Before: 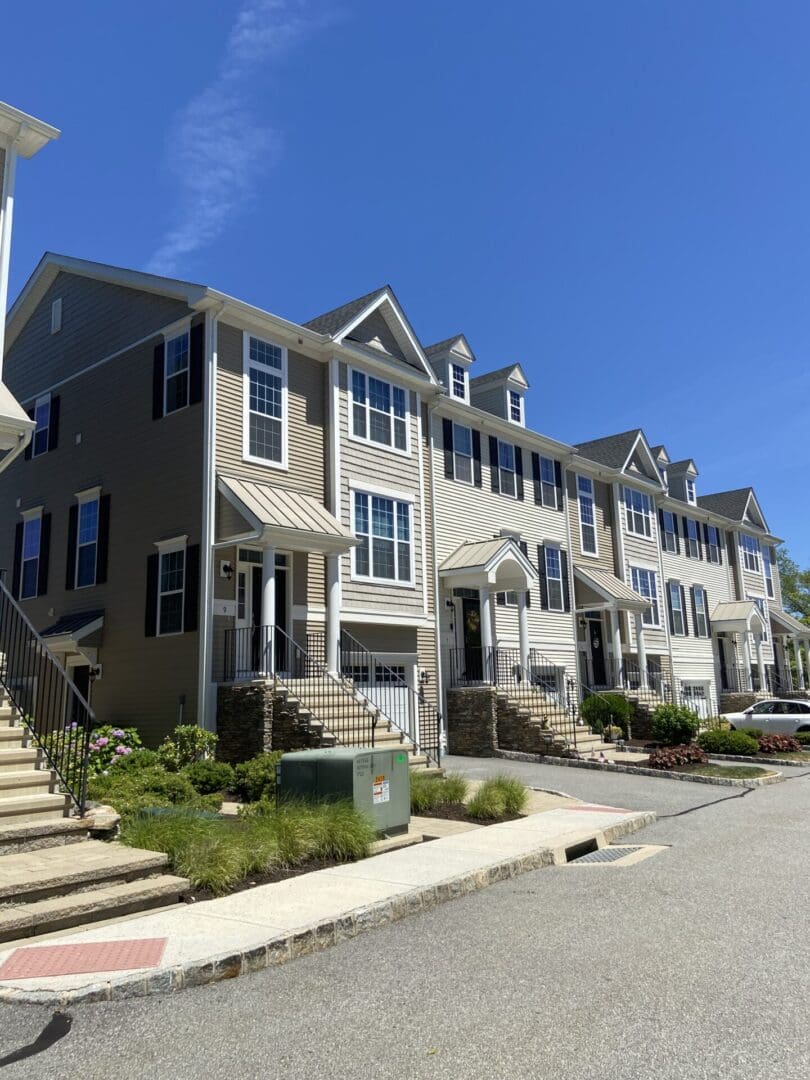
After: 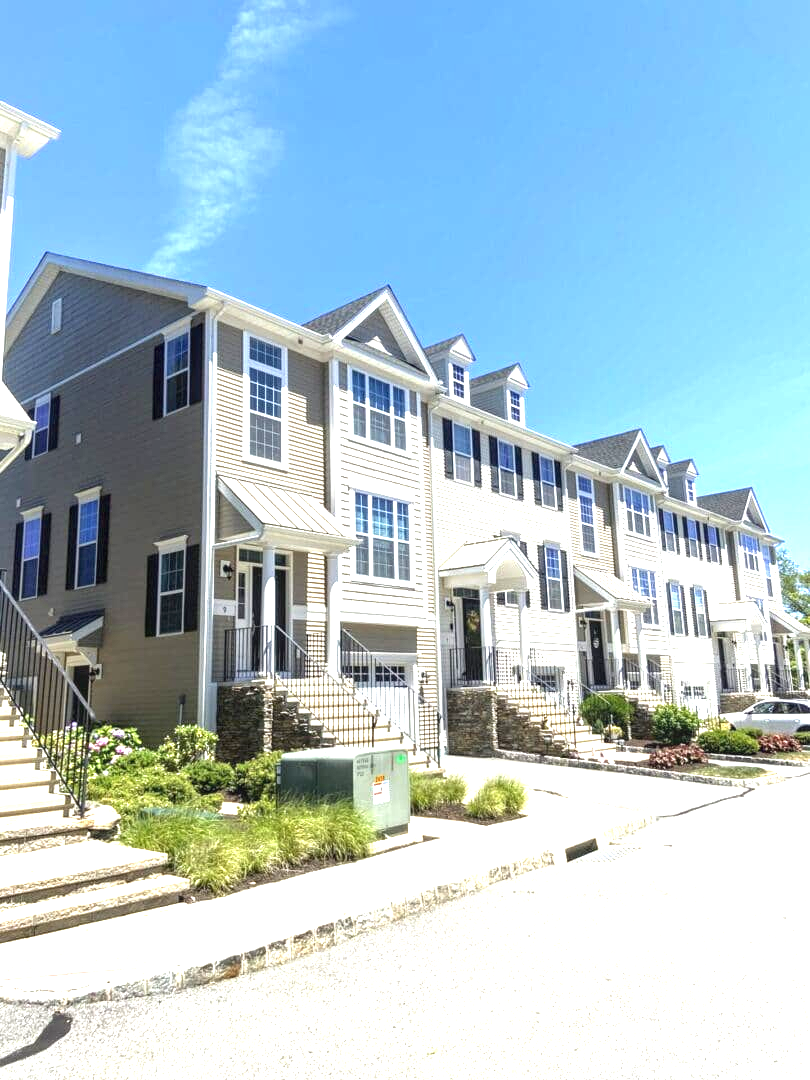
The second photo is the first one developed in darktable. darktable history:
exposure: black level correction 0, exposure 1.741 EV, compensate exposure bias true, compensate highlight preservation false
local contrast: on, module defaults
